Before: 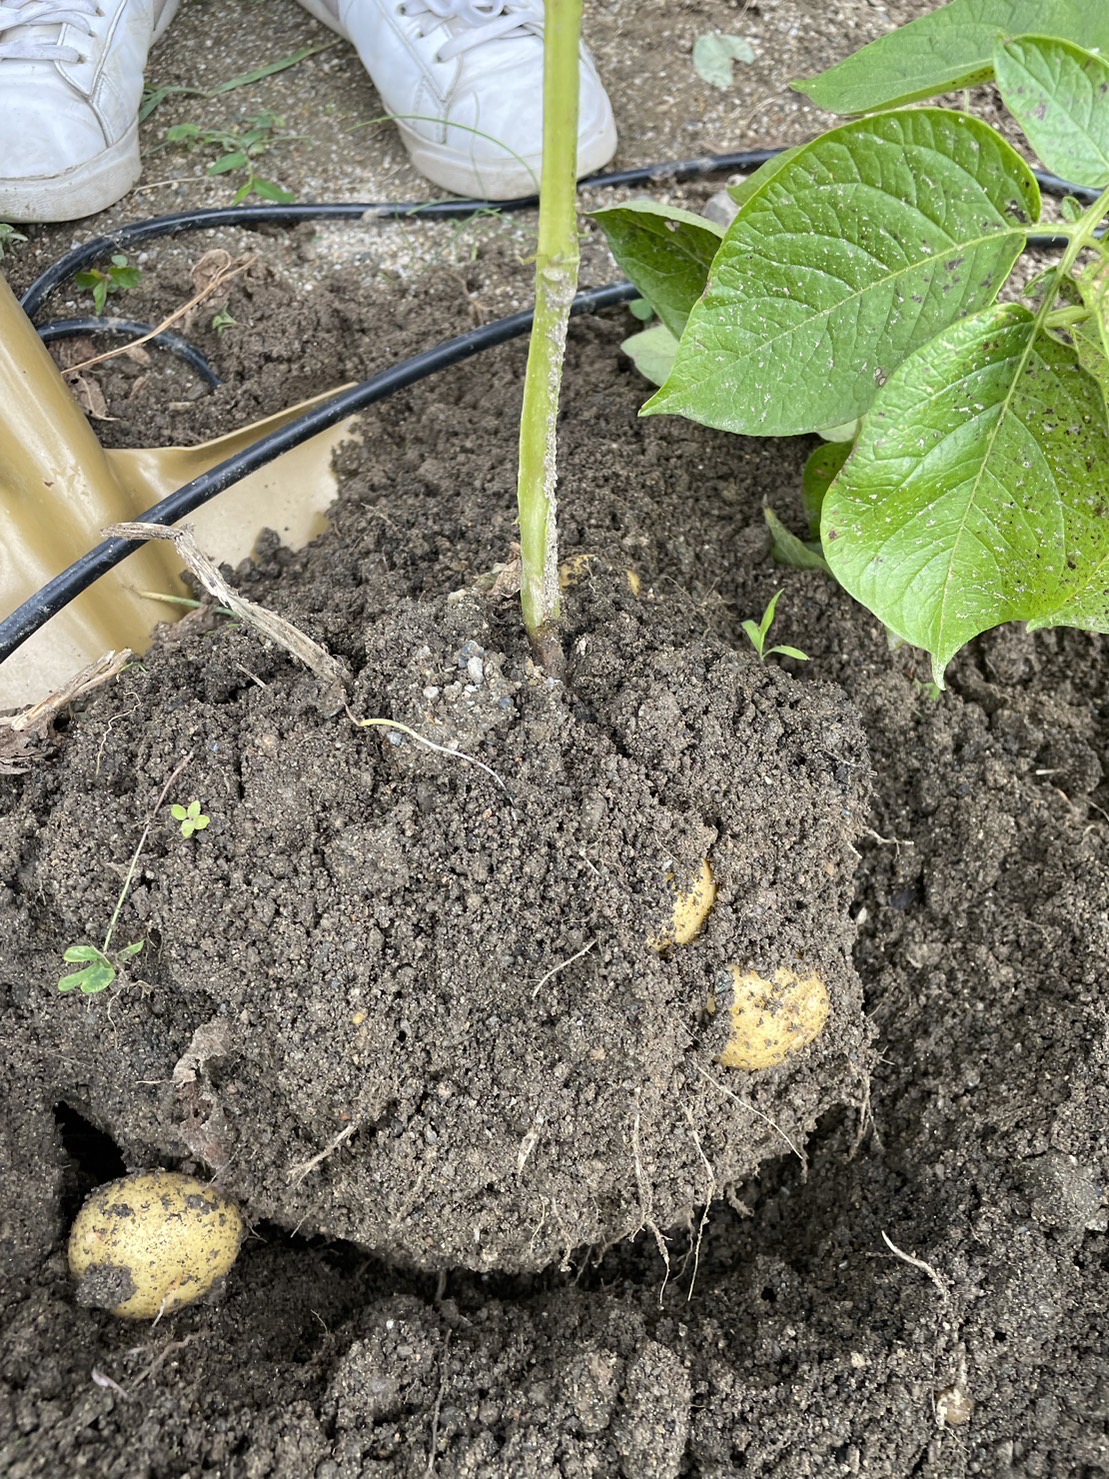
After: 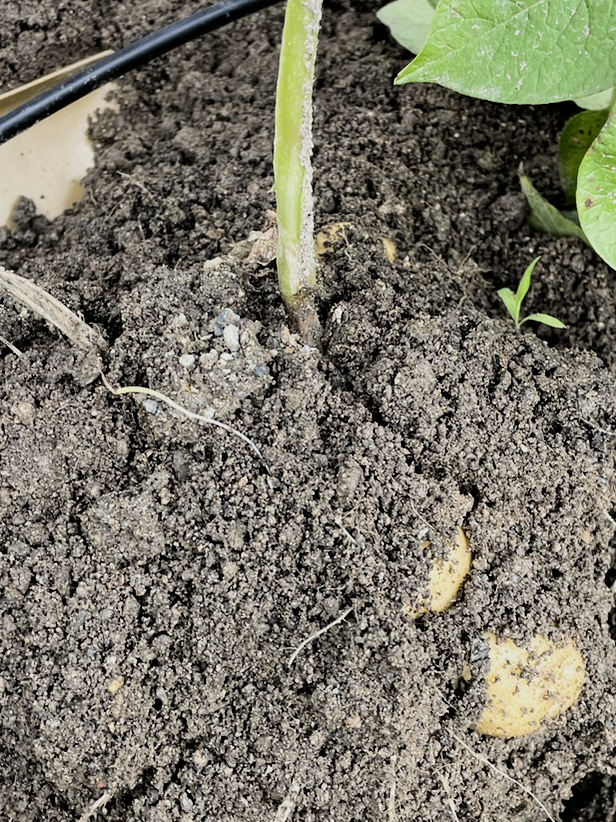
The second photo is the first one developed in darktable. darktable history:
crop and rotate: left 22.019%, top 22.497%, right 22.35%, bottom 21.904%
filmic rgb: black relative exposure -5.05 EV, white relative exposure 4 EV, hardness 2.89, contrast 1.397, highlights saturation mix -30.35%
